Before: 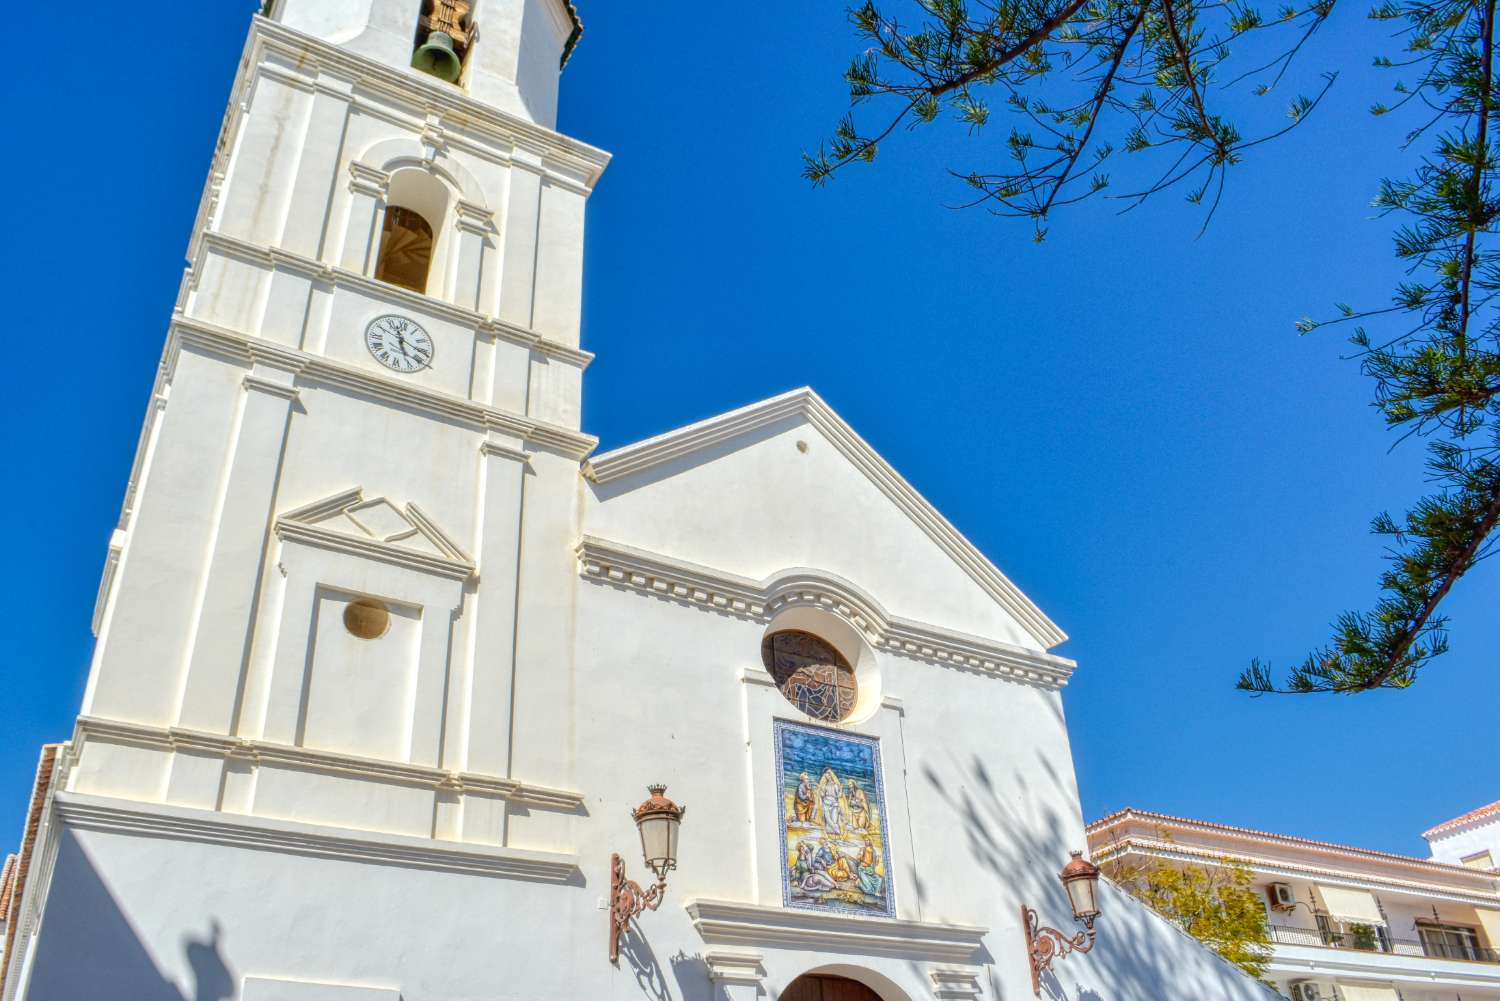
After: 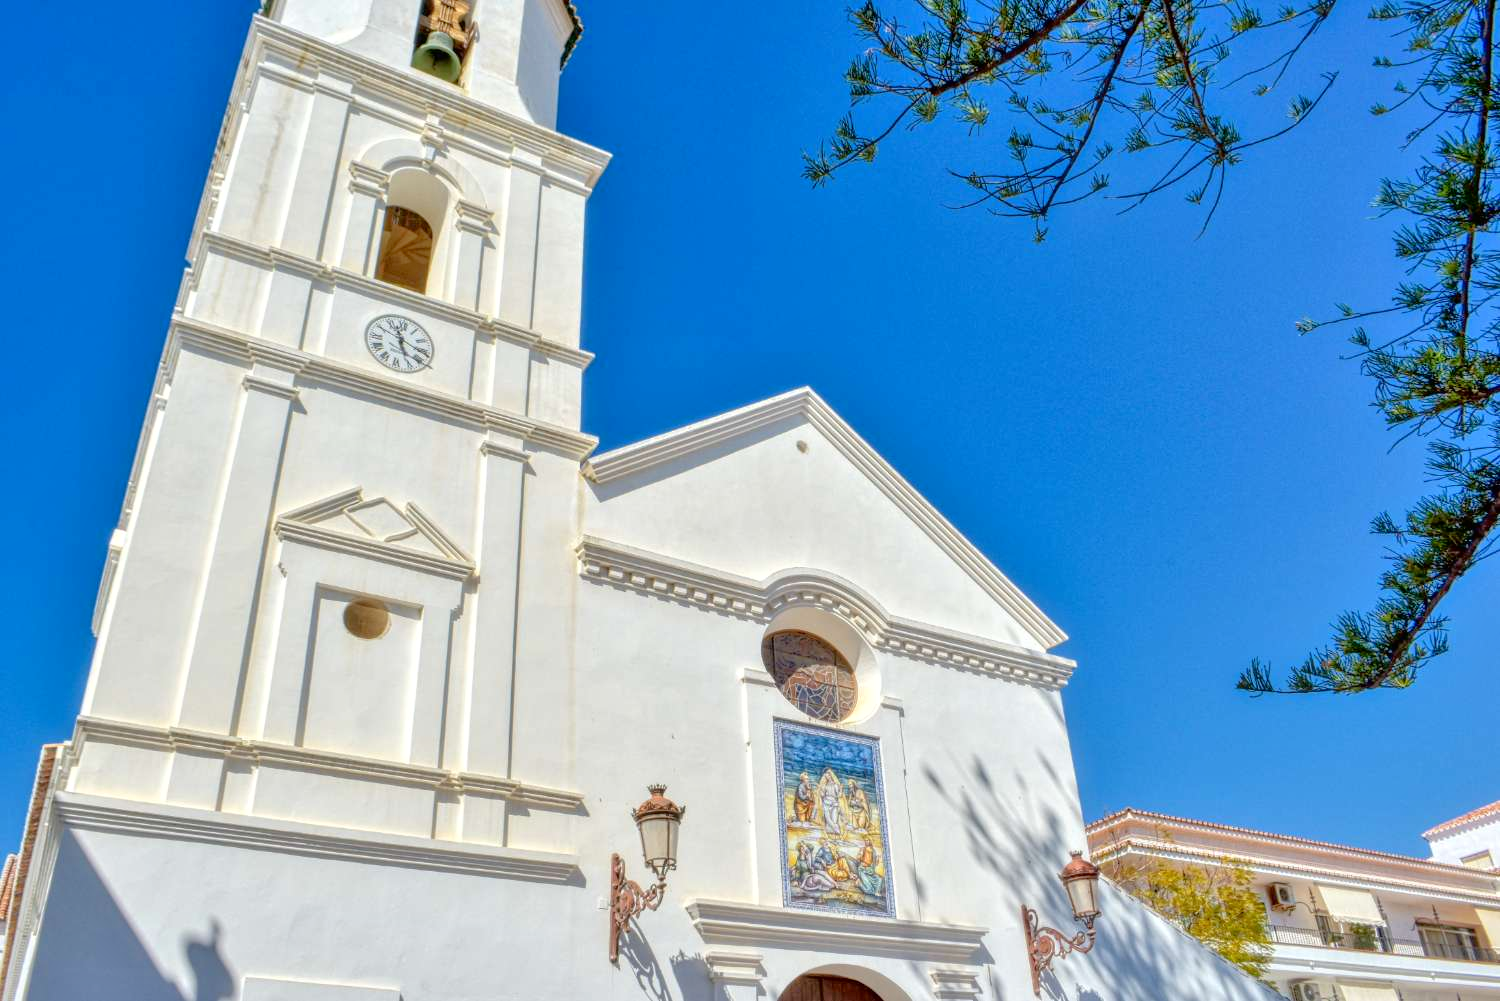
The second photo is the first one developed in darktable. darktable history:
fill light: exposure -2 EV, width 8.6
tone equalizer: -7 EV 0.15 EV, -6 EV 0.6 EV, -5 EV 1.15 EV, -4 EV 1.33 EV, -3 EV 1.15 EV, -2 EV 0.6 EV, -1 EV 0.15 EV, mask exposure compensation -0.5 EV
